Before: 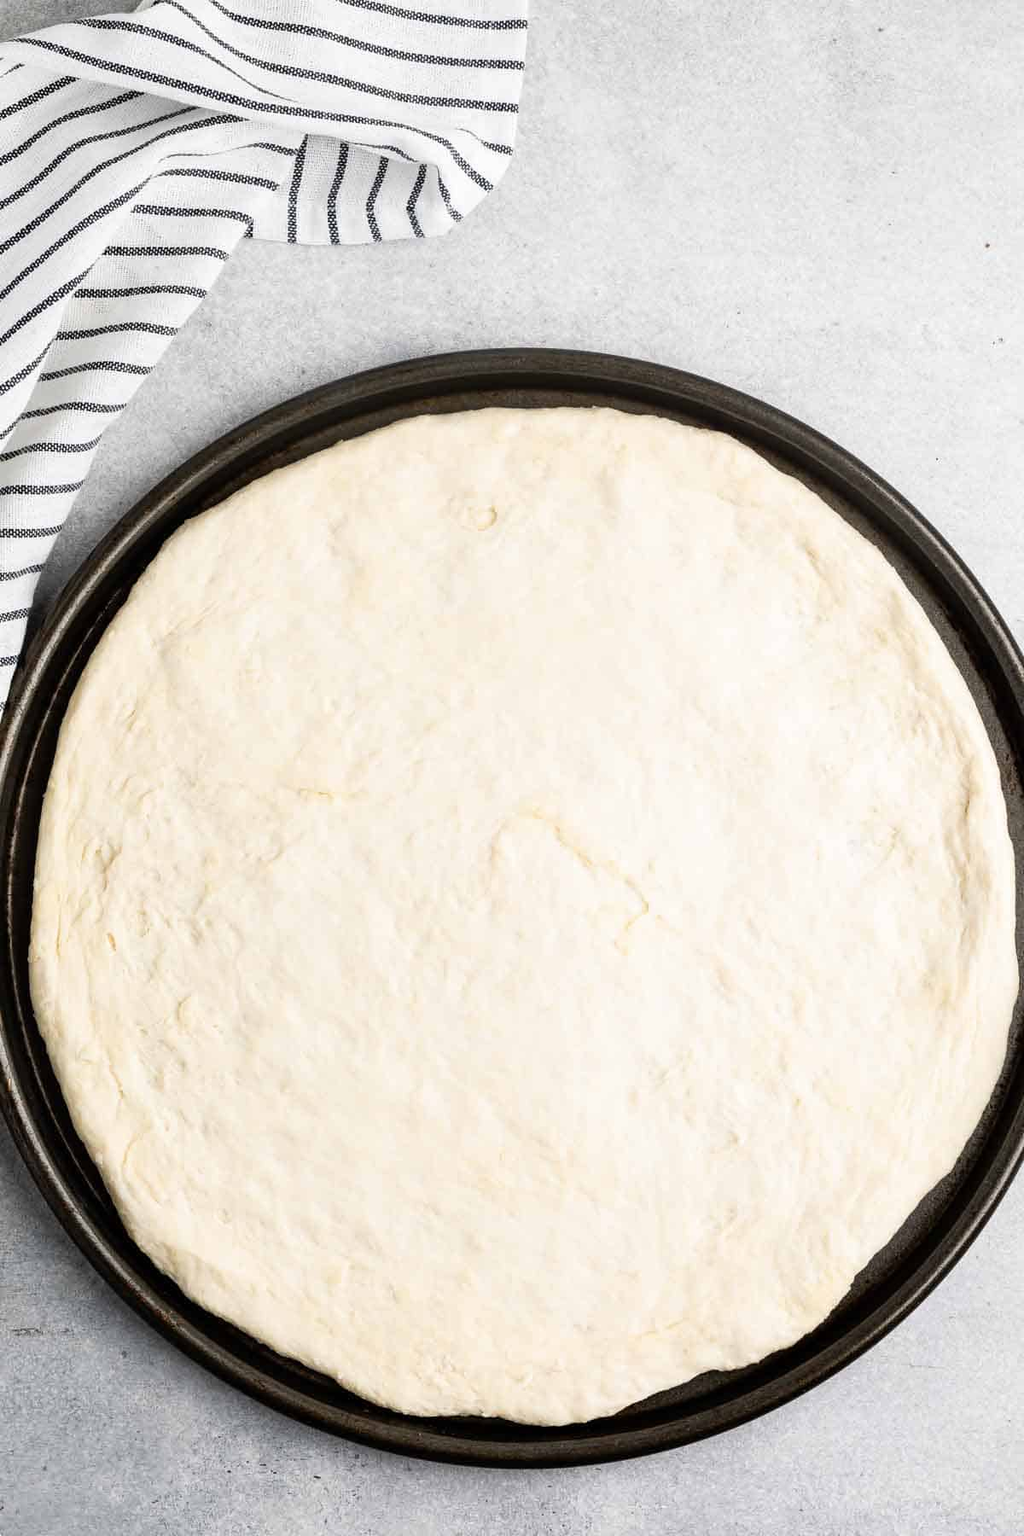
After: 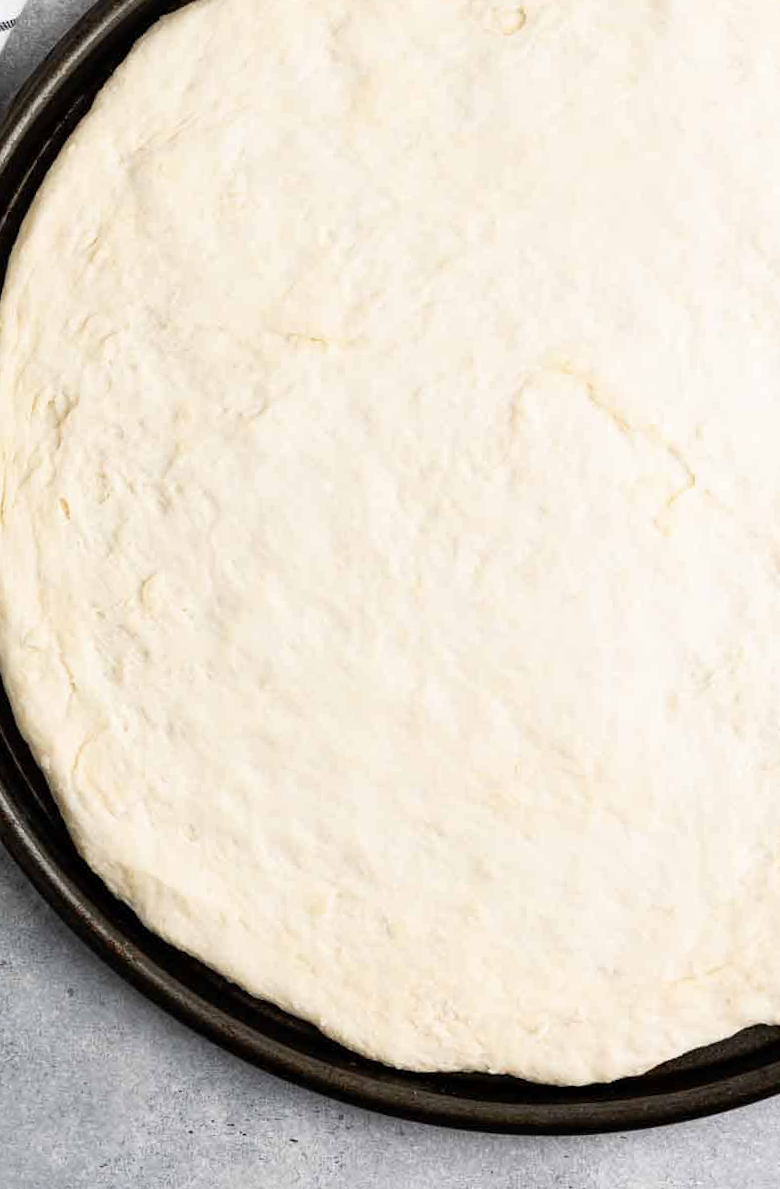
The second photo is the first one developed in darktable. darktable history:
crop and rotate: angle -1.09°, left 3.933%, top 32.064%, right 29.2%
